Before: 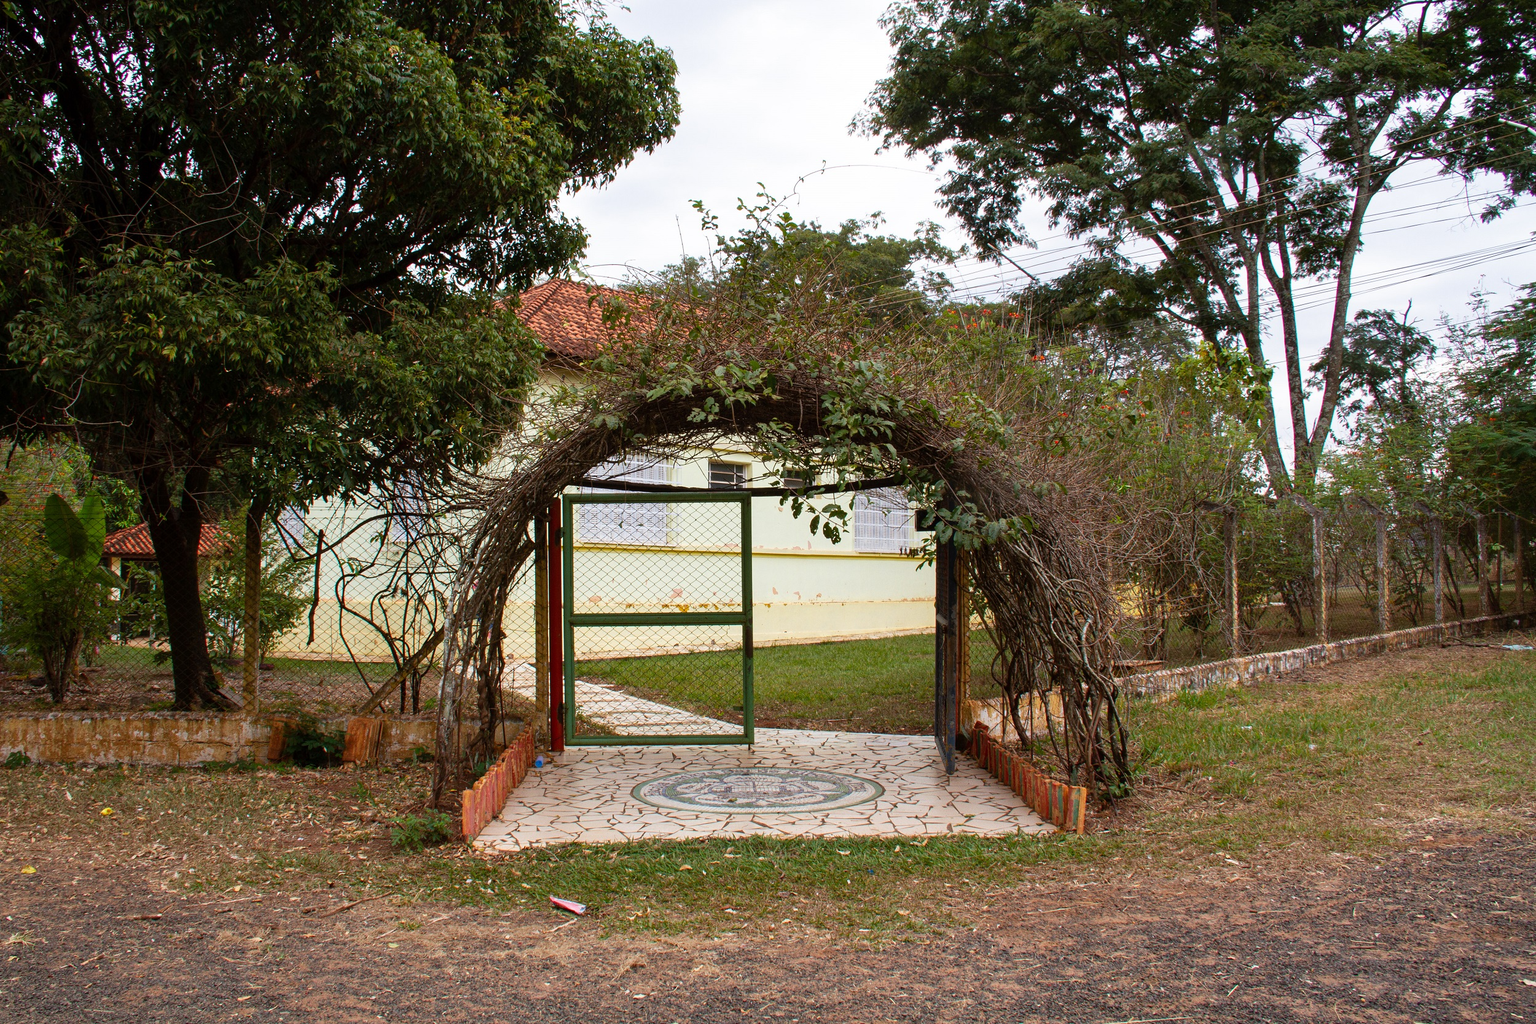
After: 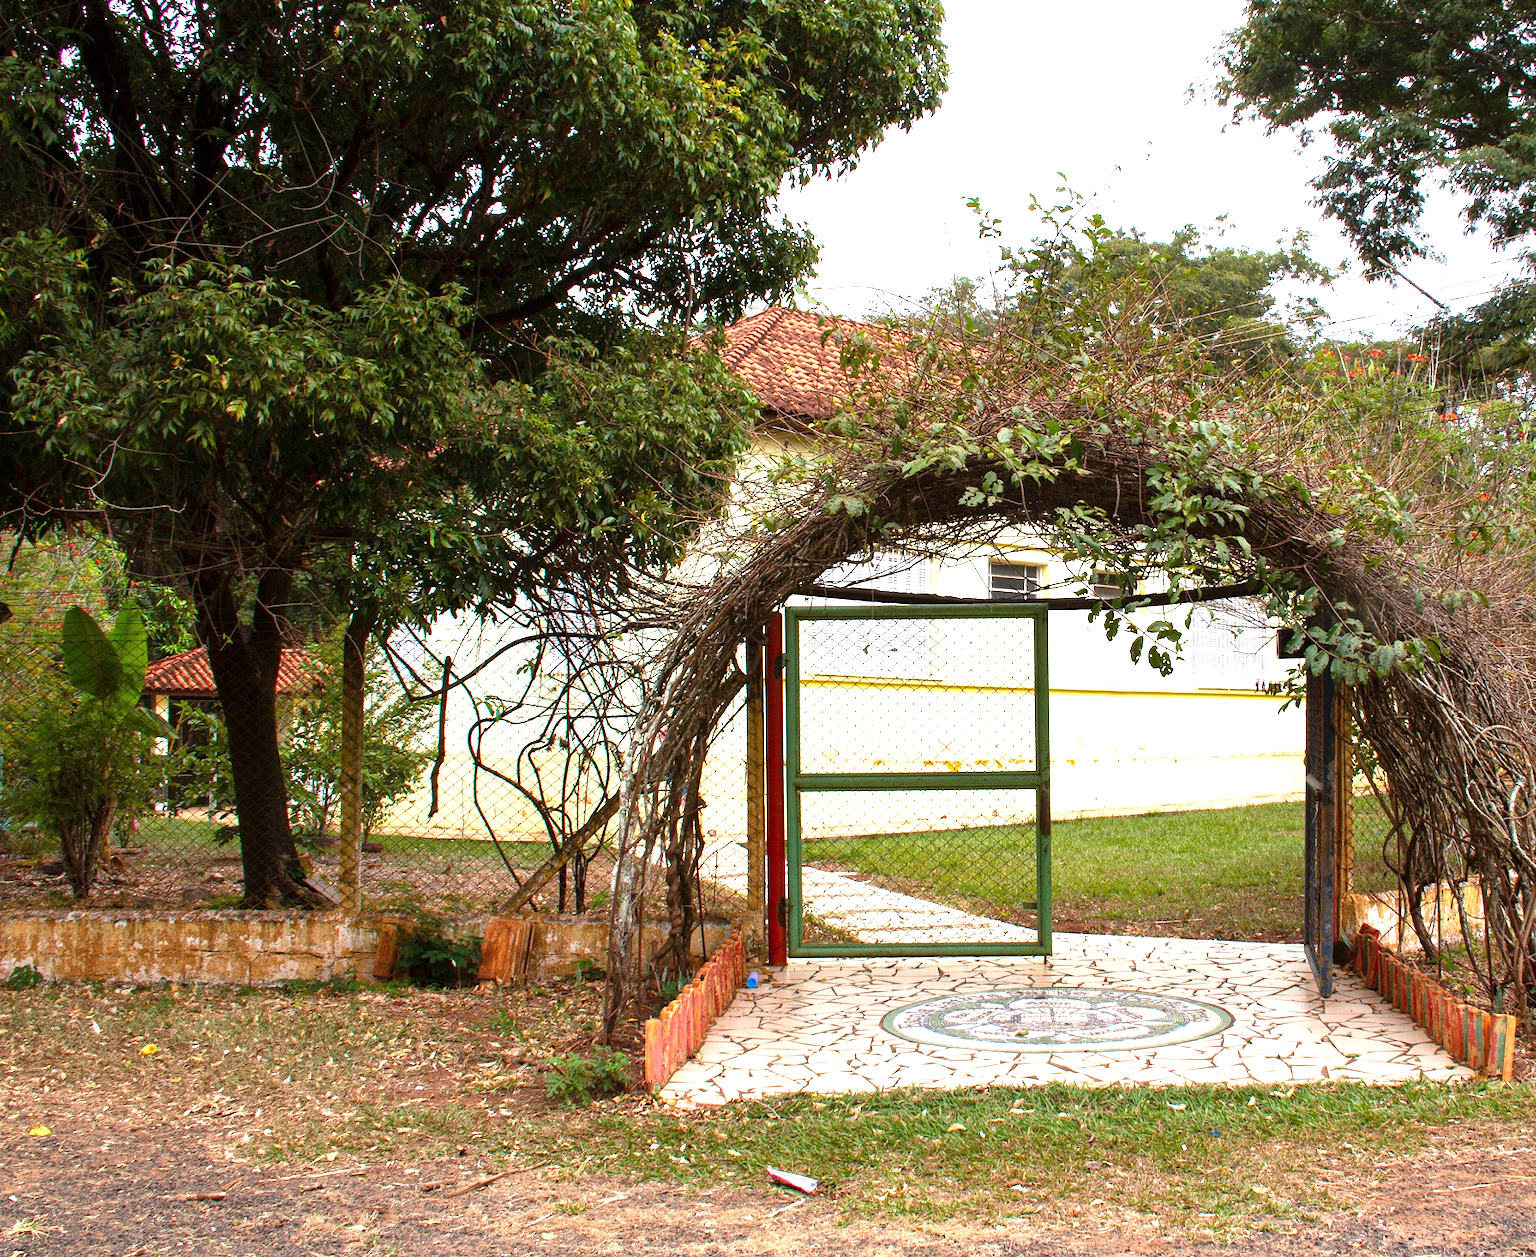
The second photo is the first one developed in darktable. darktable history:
exposure: exposure 1.2 EV, compensate highlight preservation false
crop: top 5.803%, right 27.864%, bottom 5.804%
